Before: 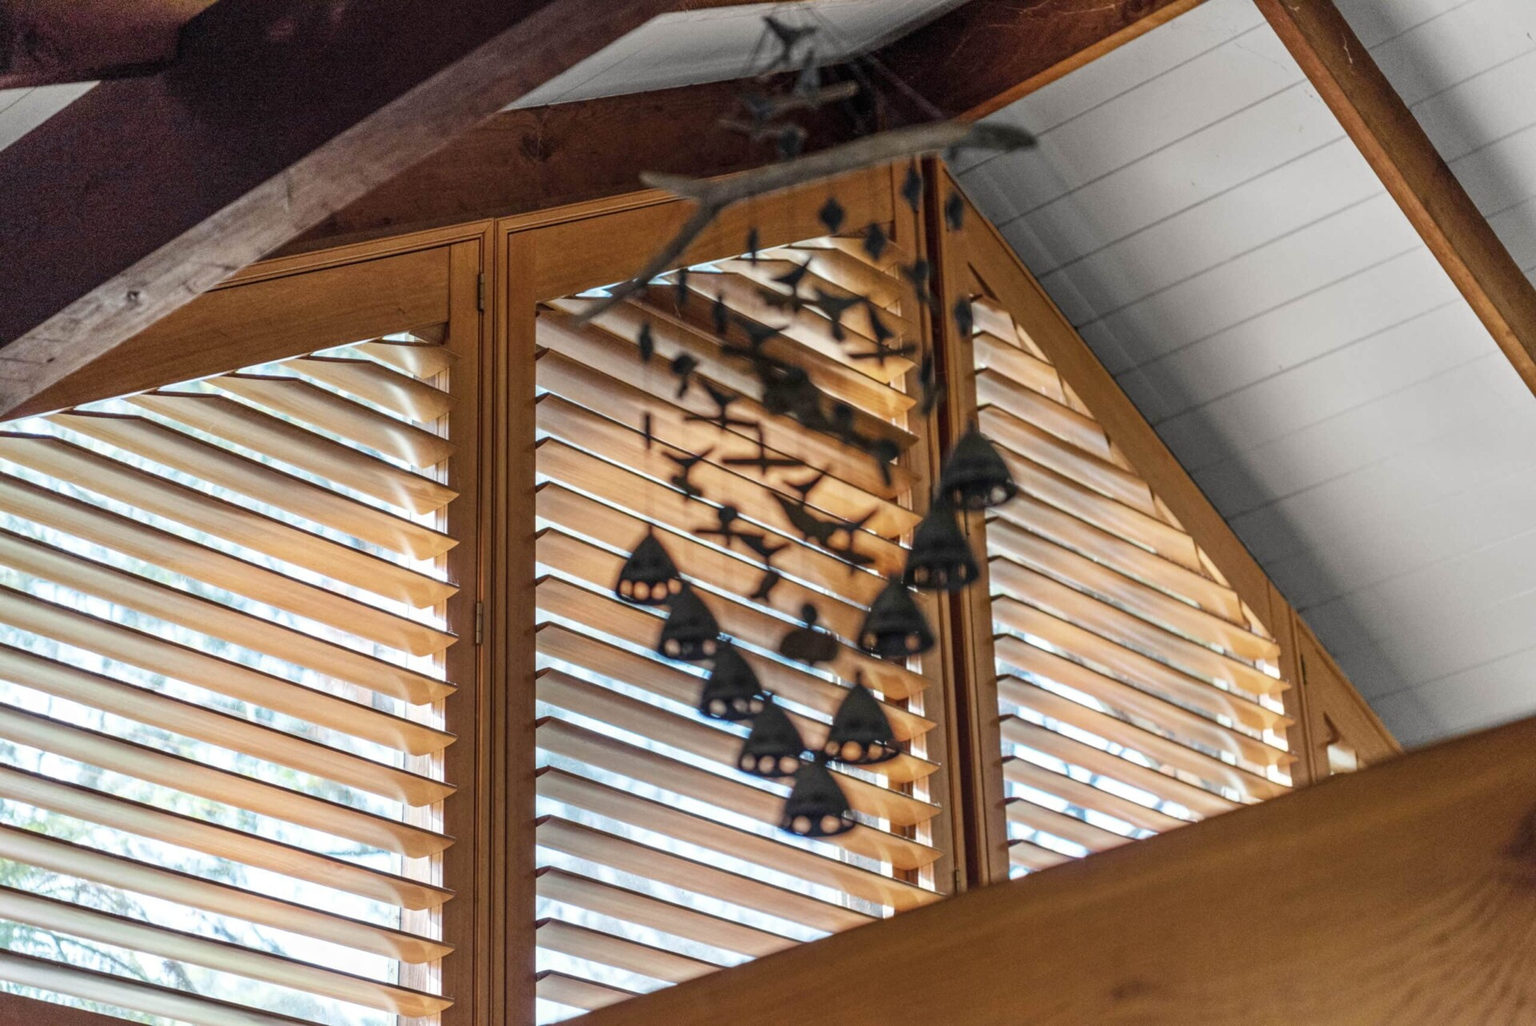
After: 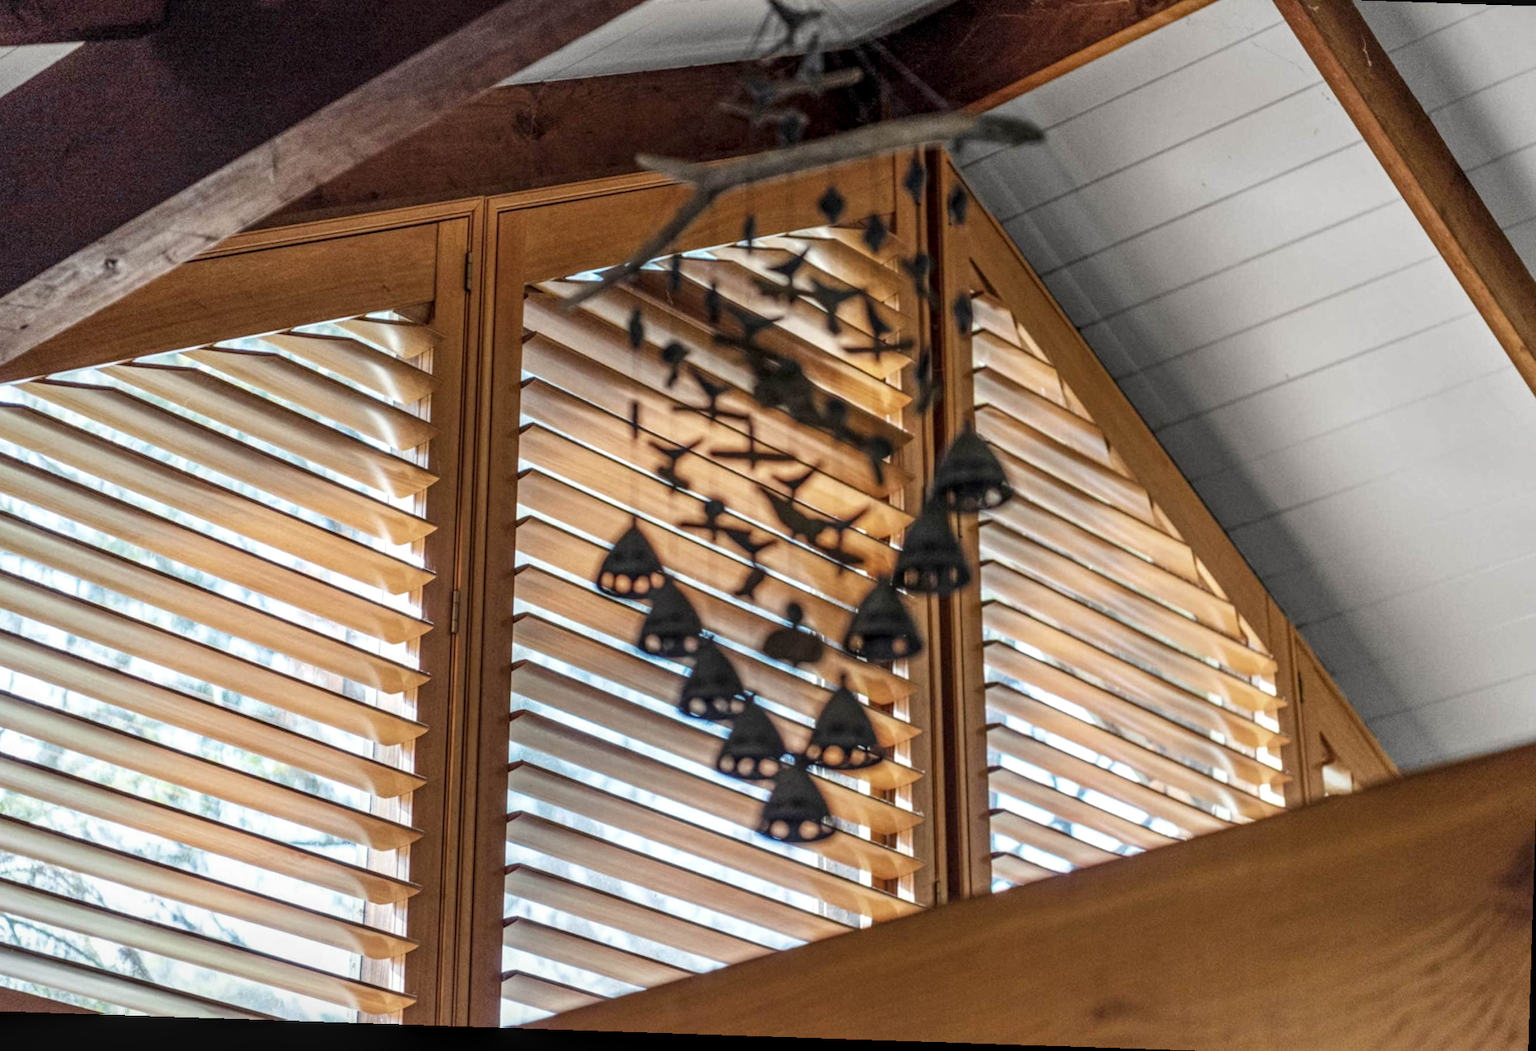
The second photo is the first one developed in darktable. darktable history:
local contrast: on, module defaults
crop and rotate: angle -1.89°, left 3.146%, top 4.089%, right 1.589%, bottom 0.769%
